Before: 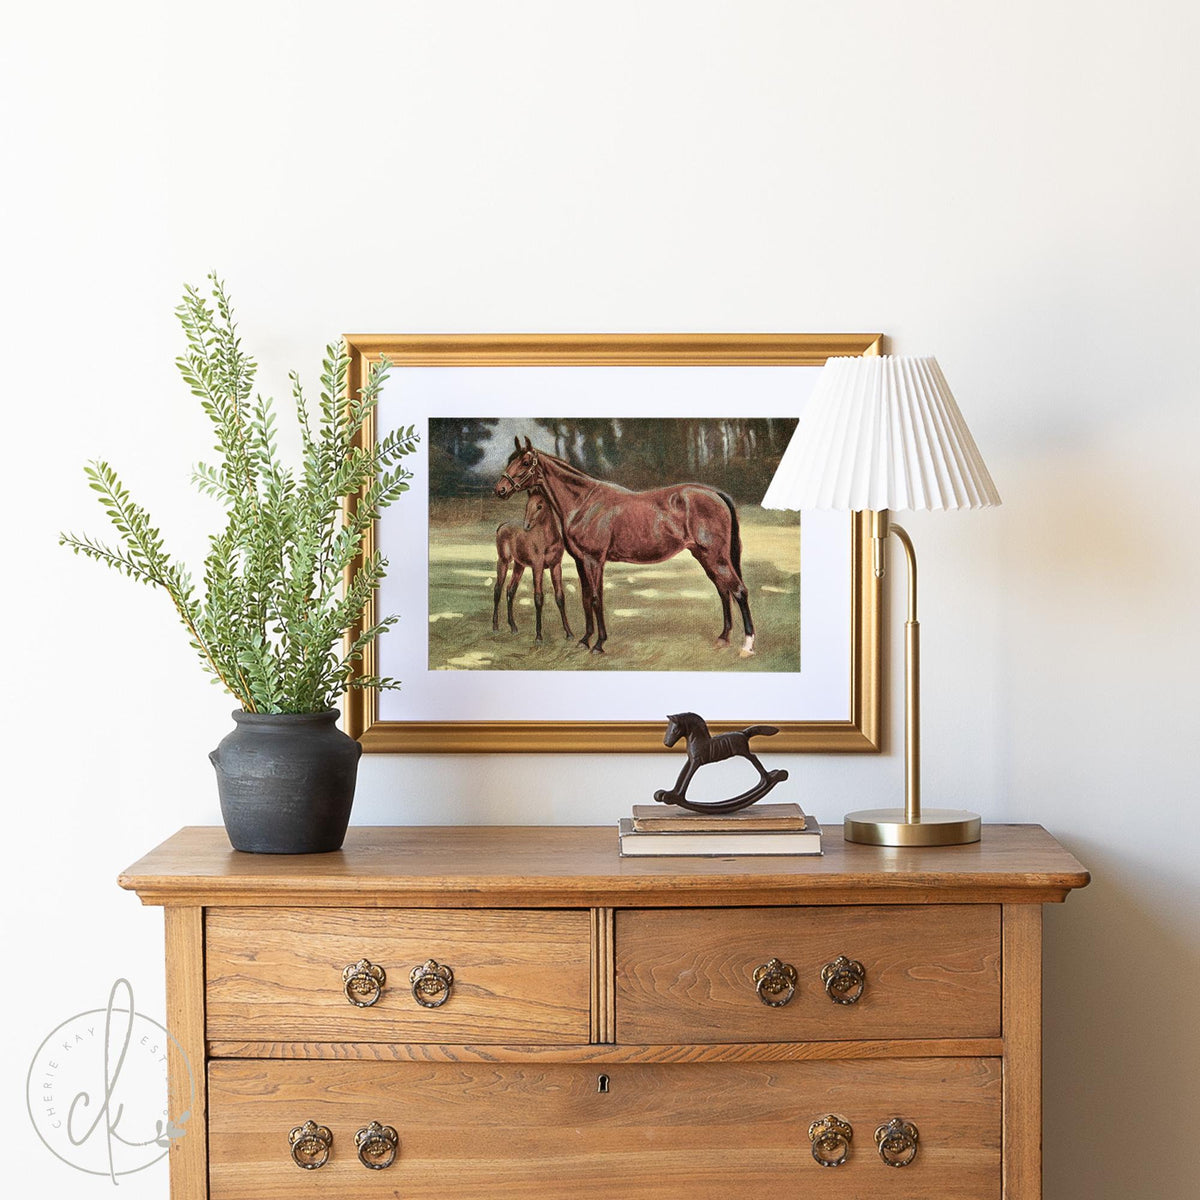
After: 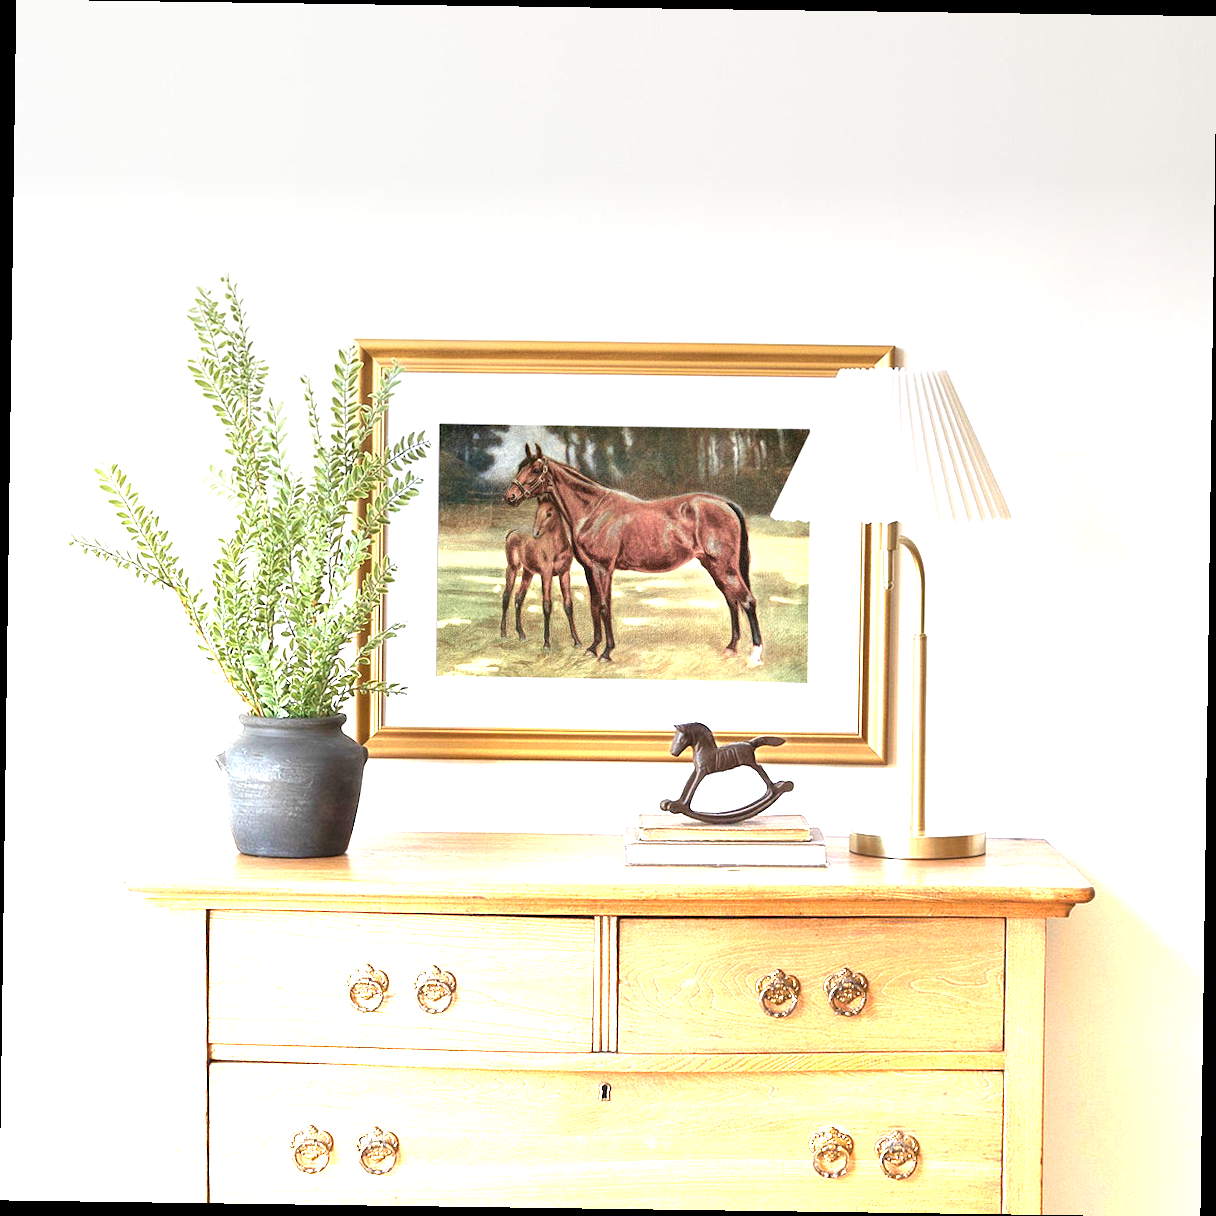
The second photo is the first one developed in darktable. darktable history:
graduated density: density -3.9 EV
rotate and perspective: rotation 0.8°, automatic cropping off
